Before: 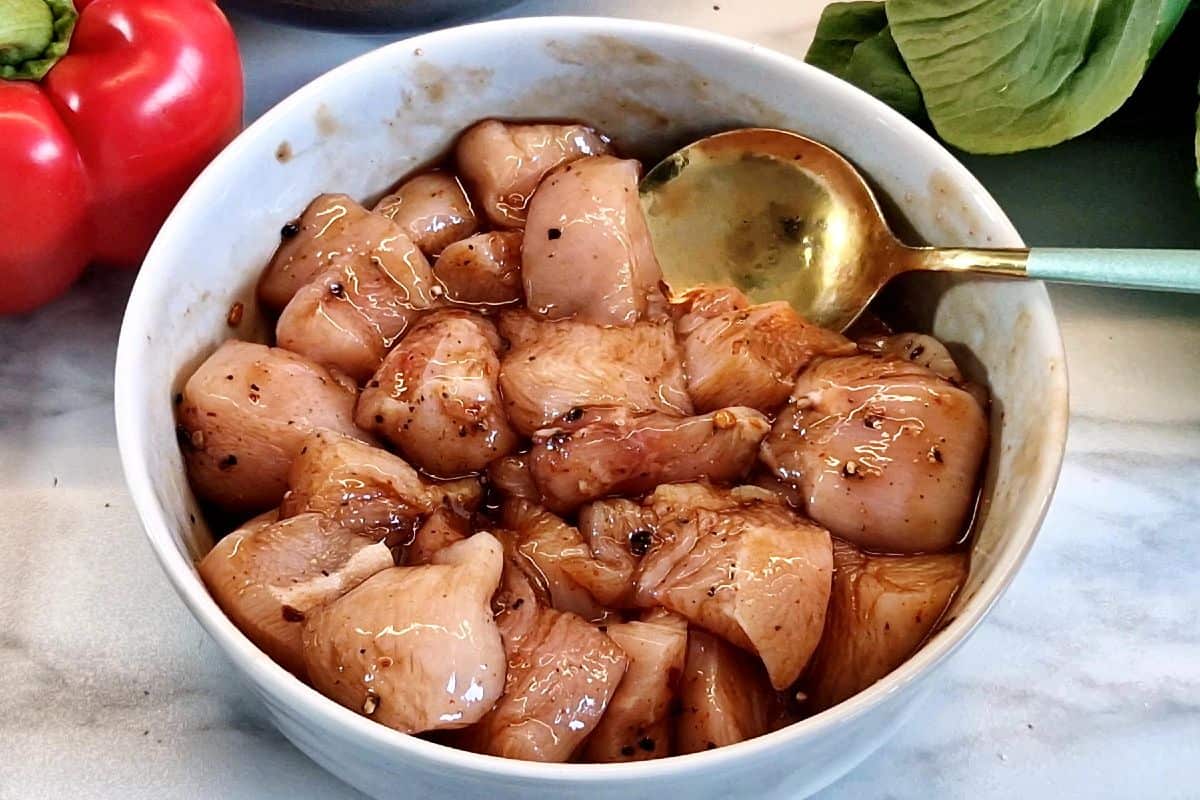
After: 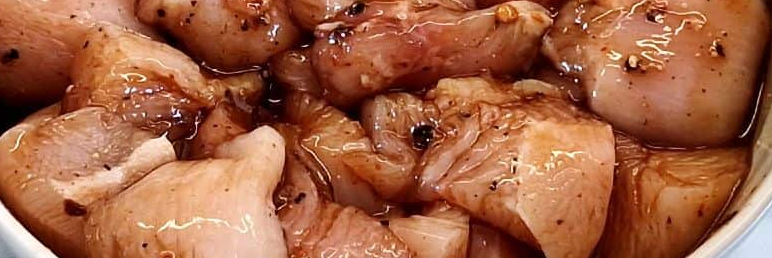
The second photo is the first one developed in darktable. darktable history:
crop: left 18.168%, top 50.765%, right 17.468%, bottom 16.885%
